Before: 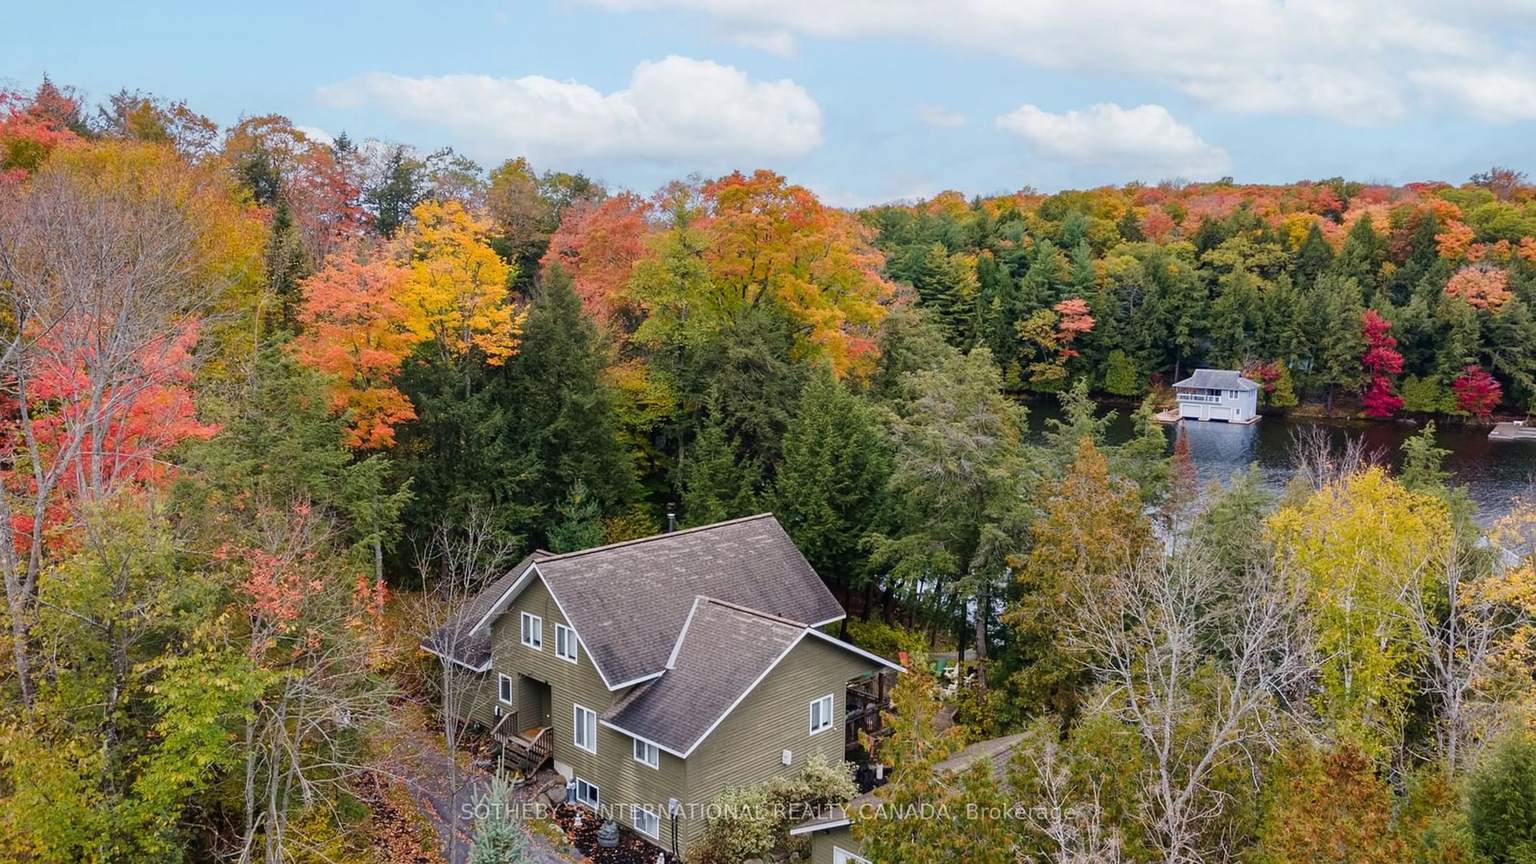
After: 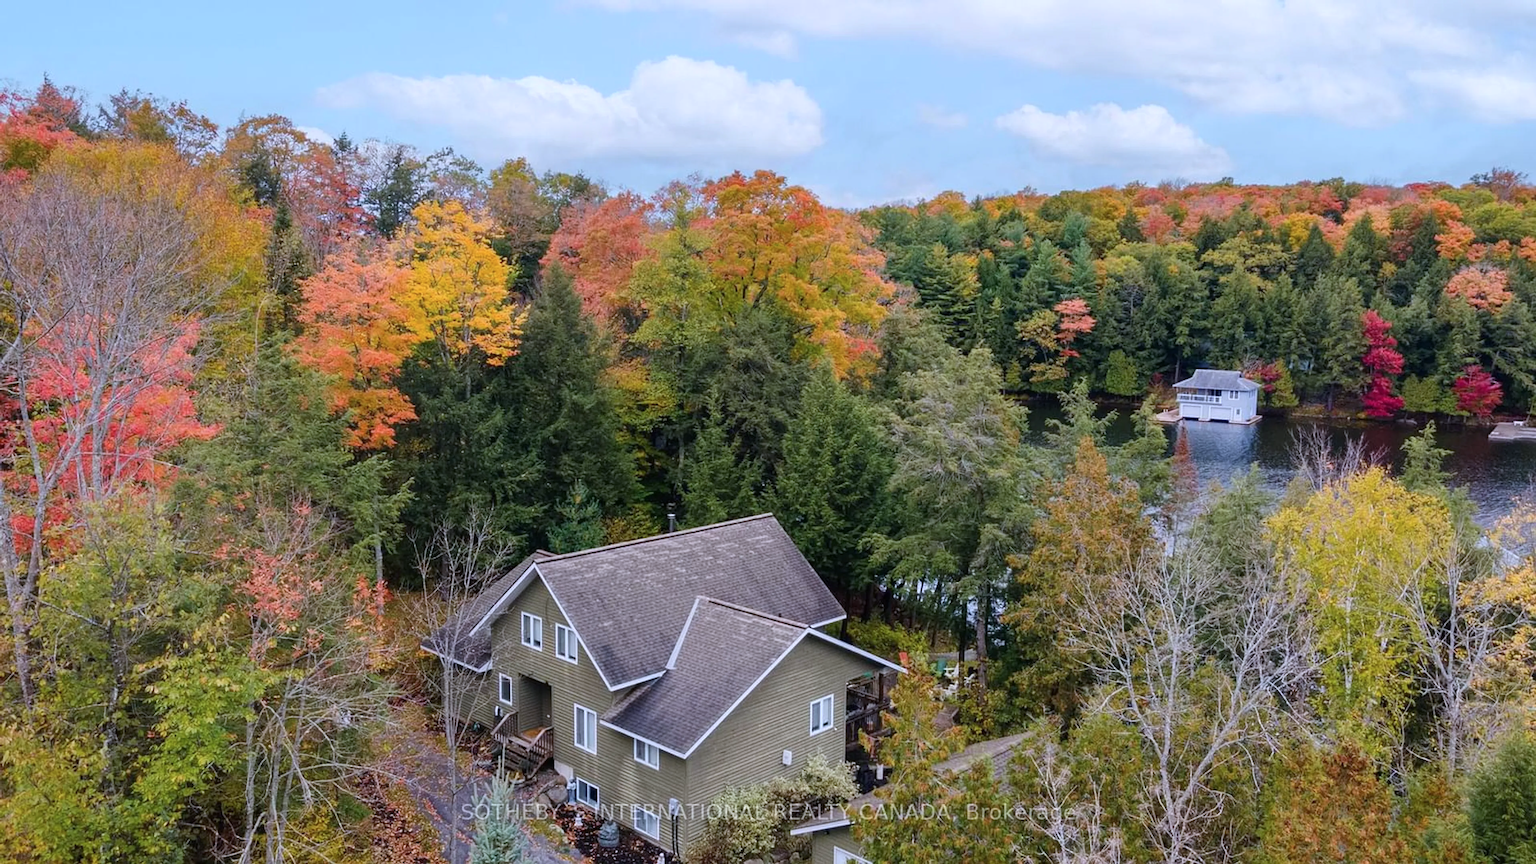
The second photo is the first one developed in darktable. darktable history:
color calibration: illuminant as shot in camera, x 0.365, y 0.378, temperature 4422.63 K
tone equalizer: edges refinement/feathering 500, mask exposure compensation -1.57 EV, preserve details no
